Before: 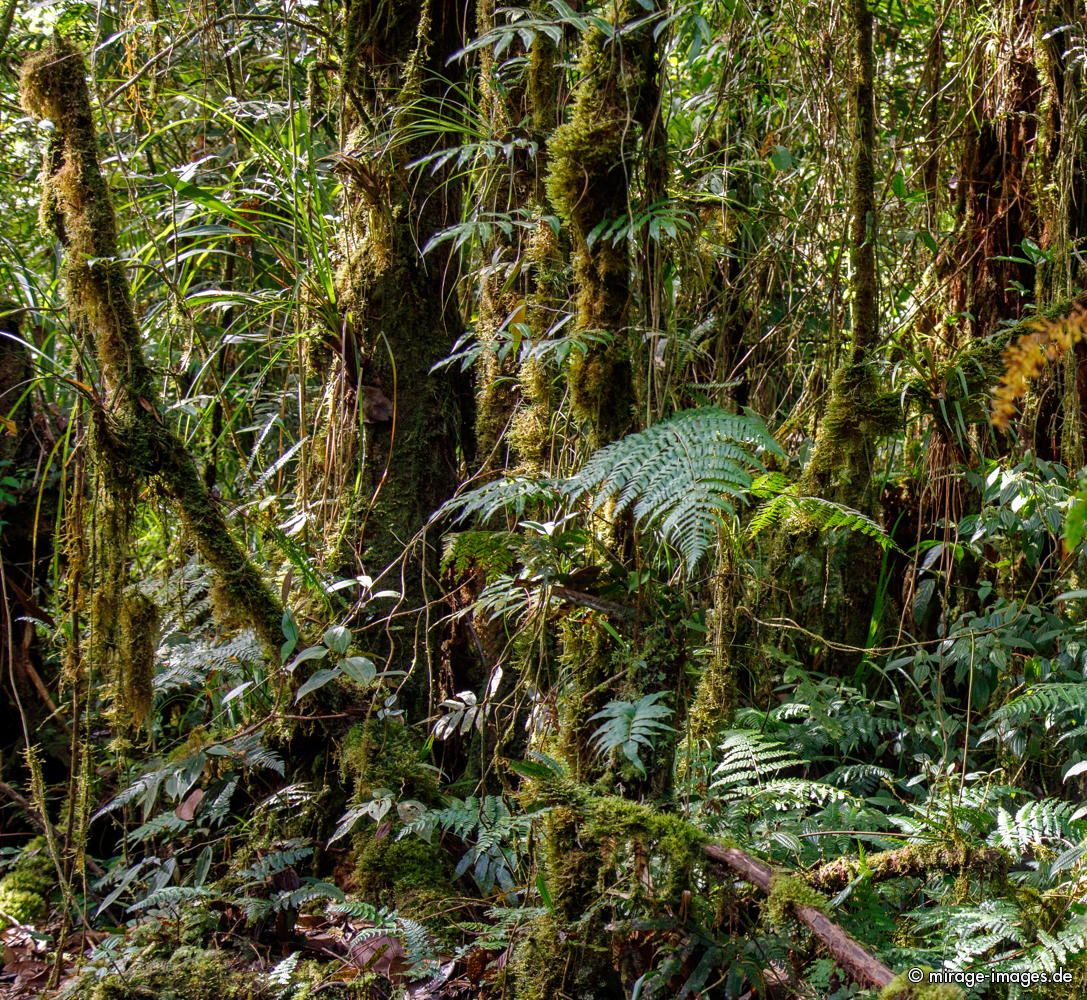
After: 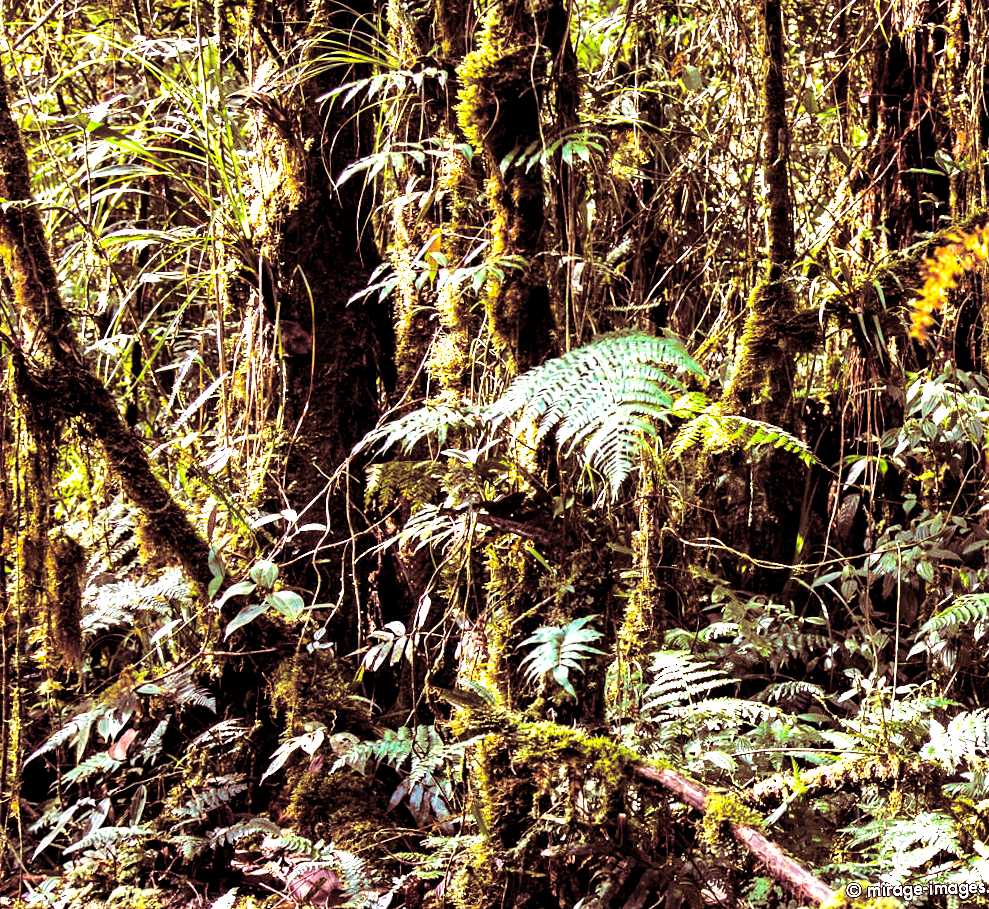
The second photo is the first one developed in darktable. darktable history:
color balance rgb: shadows lift › chroma 2%, shadows lift › hue 217.2°, power › hue 60°, highlights gain › chroma 1%, highlights gain › hue 69.6°, global offset › luminance -0.5%, perceptual saturation grading › global saturation 15%, global vibrance 15%
tone equalizer: -8 EV -1.08 EV, -7 EV -1.01 EV, -6 EV -0.867 EV, -5 EV -0.578 EV, -3 EV 0.578 EV, -2 EV 0.867 EV, -1 EV 1.01 EV, +0 EV 1.08 EV, edges refinement/feathering 500, mask exposure compensation -1.57 EV, preserve details no
exposure: black level correction 0, exposure 1 EV, compensate exposure bias true, compensate highlight preservation false
grain: coarseness 0.09 ISO, strength 10%
crop and rotate: angle 1.96°, left 5.673%, top 5.673%
split-toning: highlights › saturation 0, balance -61.83
